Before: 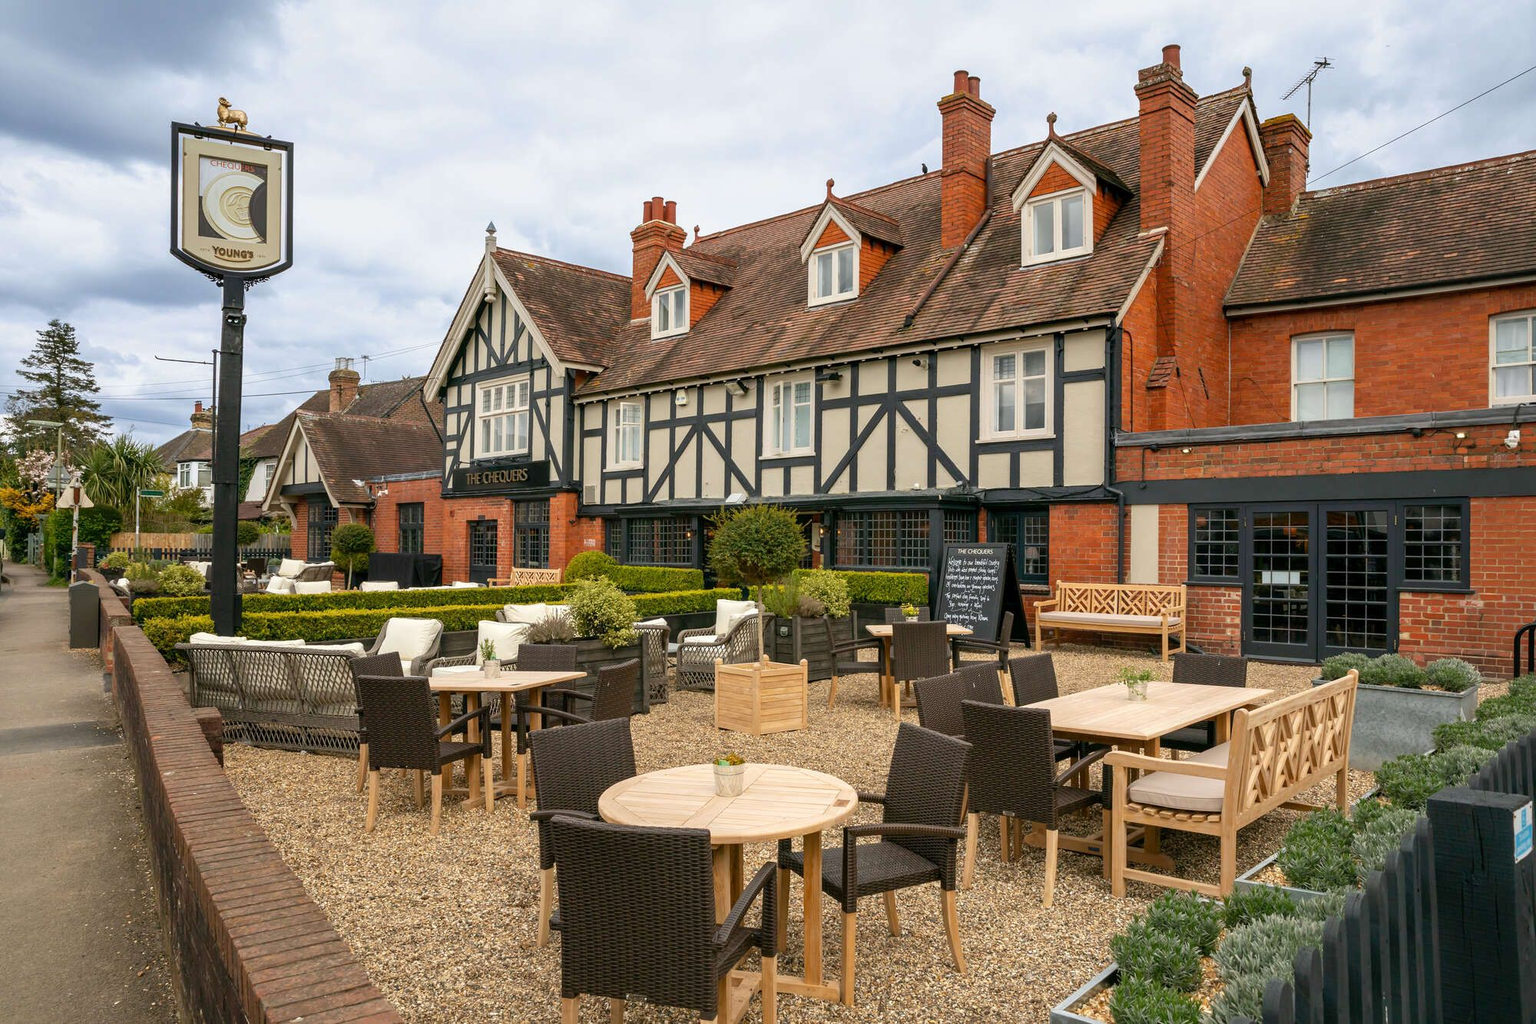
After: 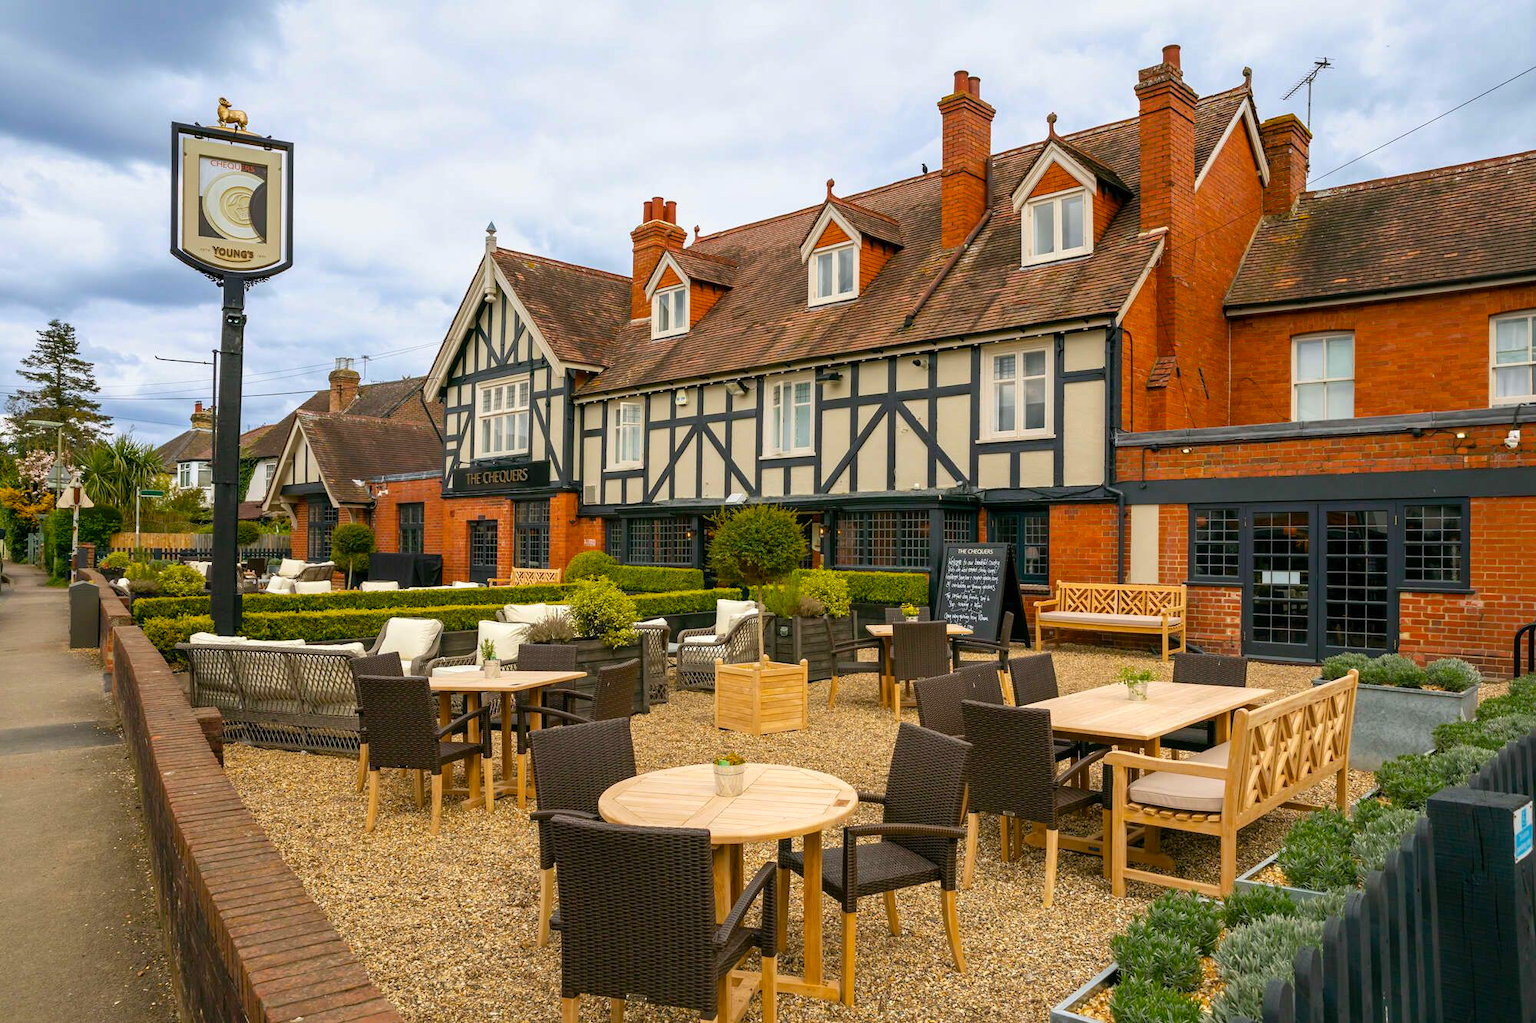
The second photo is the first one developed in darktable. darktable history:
rotate and perspective: crop left 0, crop top 0
color balance rgb: perceptual saturation grading › global saturation 30%, global vibrance 20%
